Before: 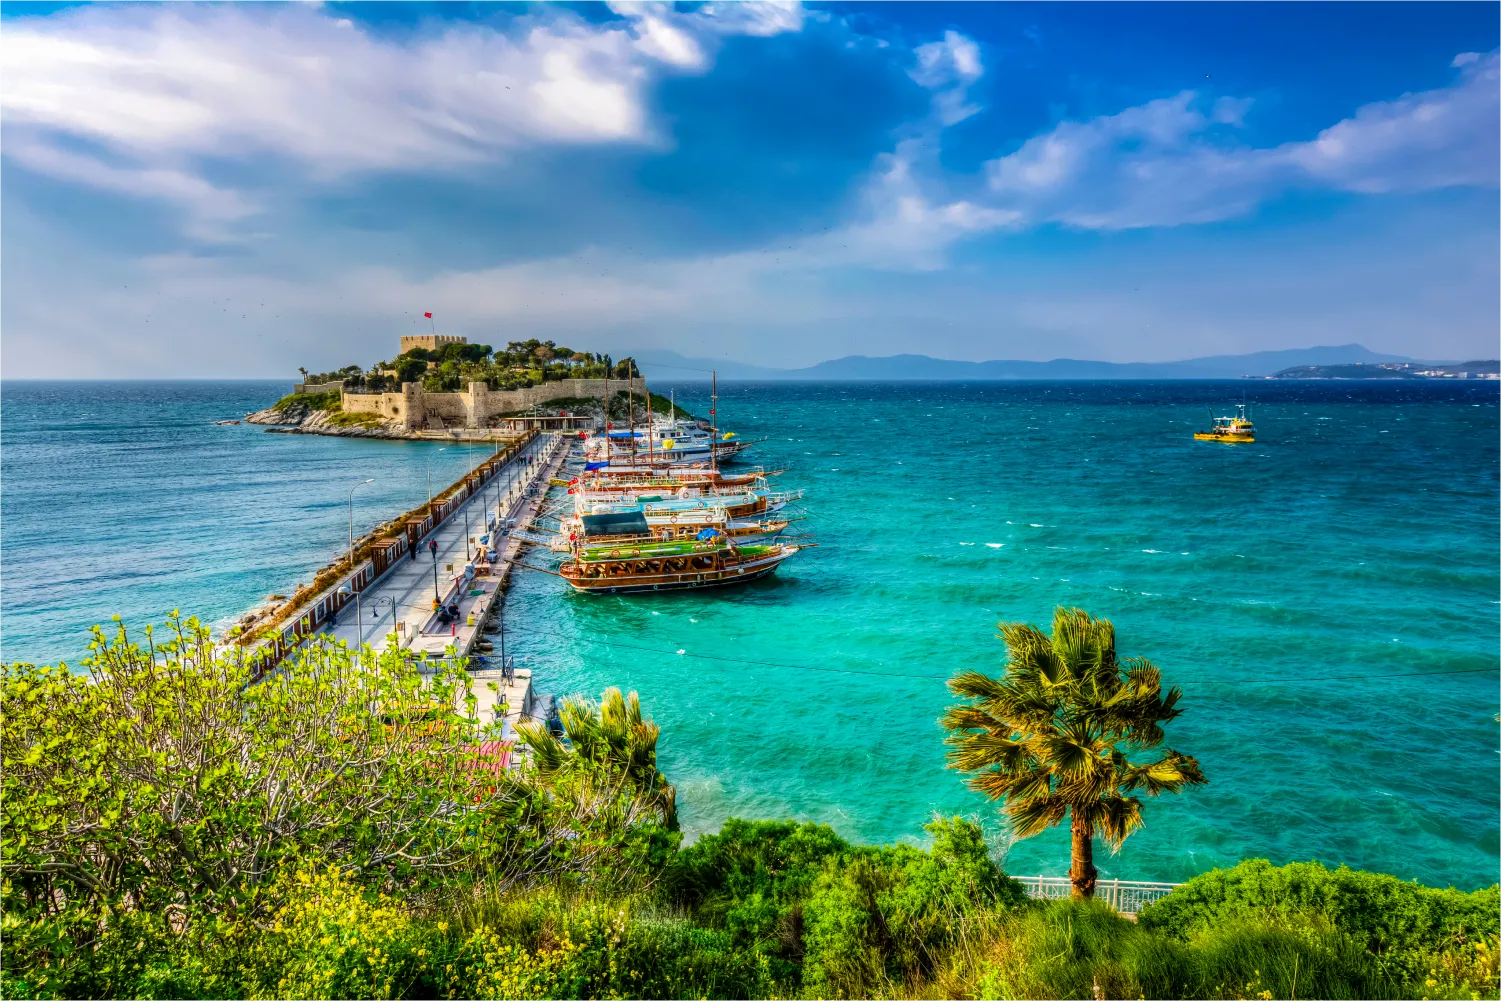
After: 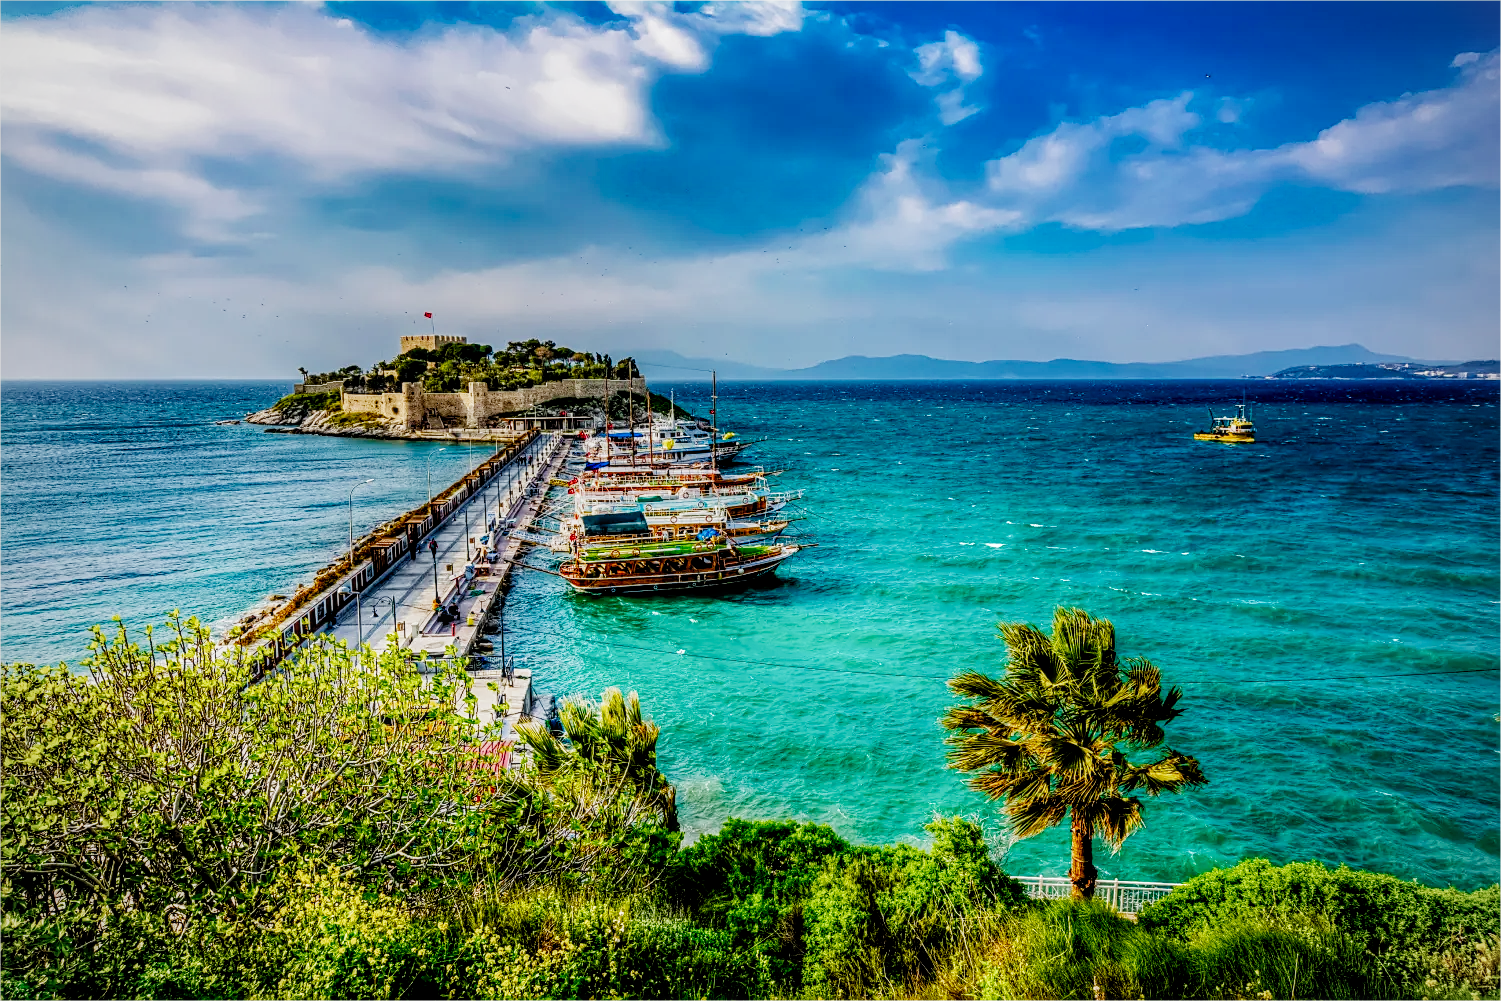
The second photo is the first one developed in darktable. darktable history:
sharpen: on, module defaults
local contrast: on, module defaults
filmic rgb: black relative exposure -7.5 EV, white relative exposure 5 EV, hardness 3.3, contrast 1.296, add noise in highlights 0.001, preserve chrominance no, color science v3 (2019), use custom middle-gray values true, contrast in highlights soft
vignetting: fall-off radius 94.35%
